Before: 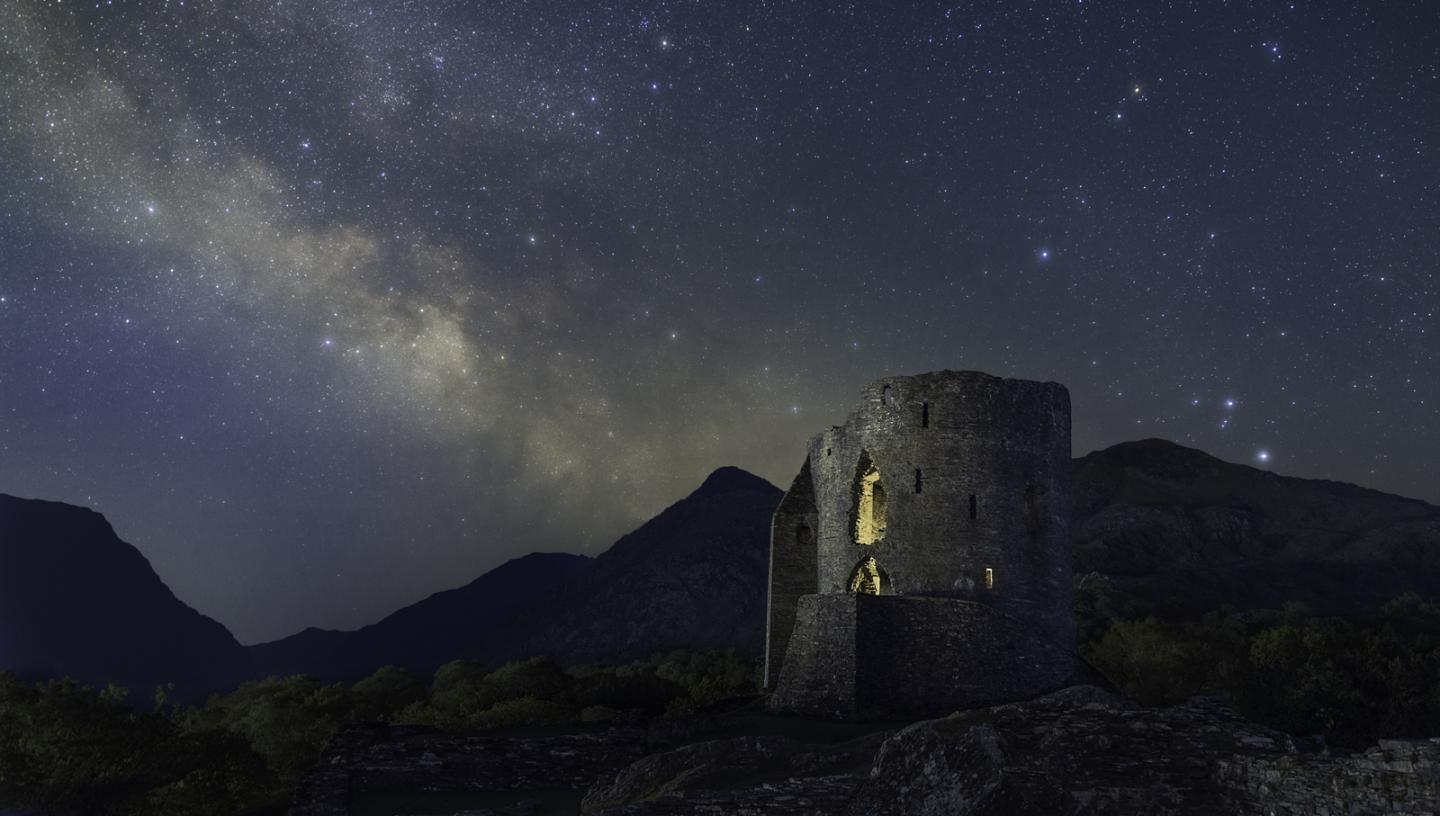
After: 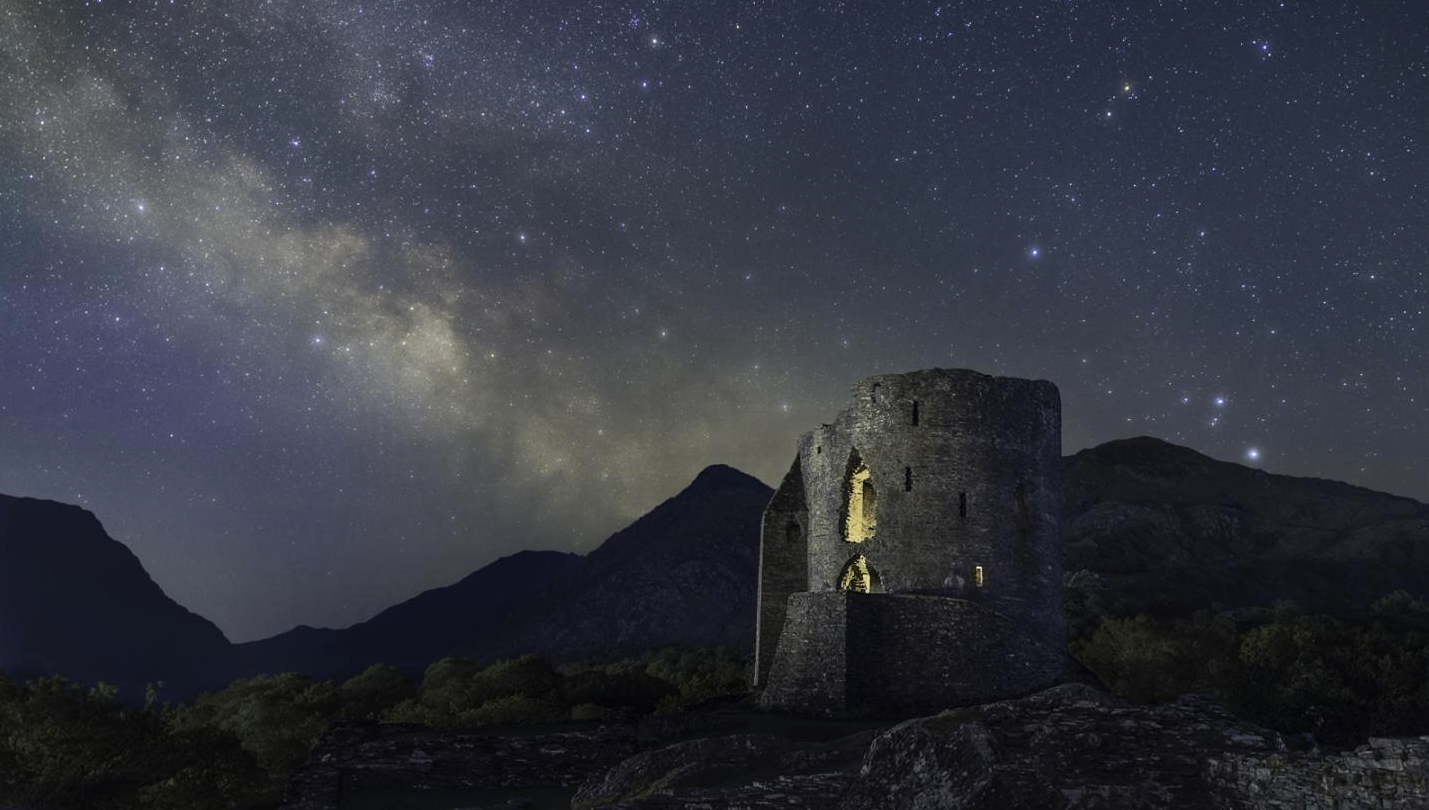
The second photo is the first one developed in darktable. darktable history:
shadows and highlights: radius 125.65, shadows 30.53, highlights -31.23, low approximation 0.01, soften with gaussian
crop and rotate: left 0.698%, top 0.35%, bottom 0.264%
